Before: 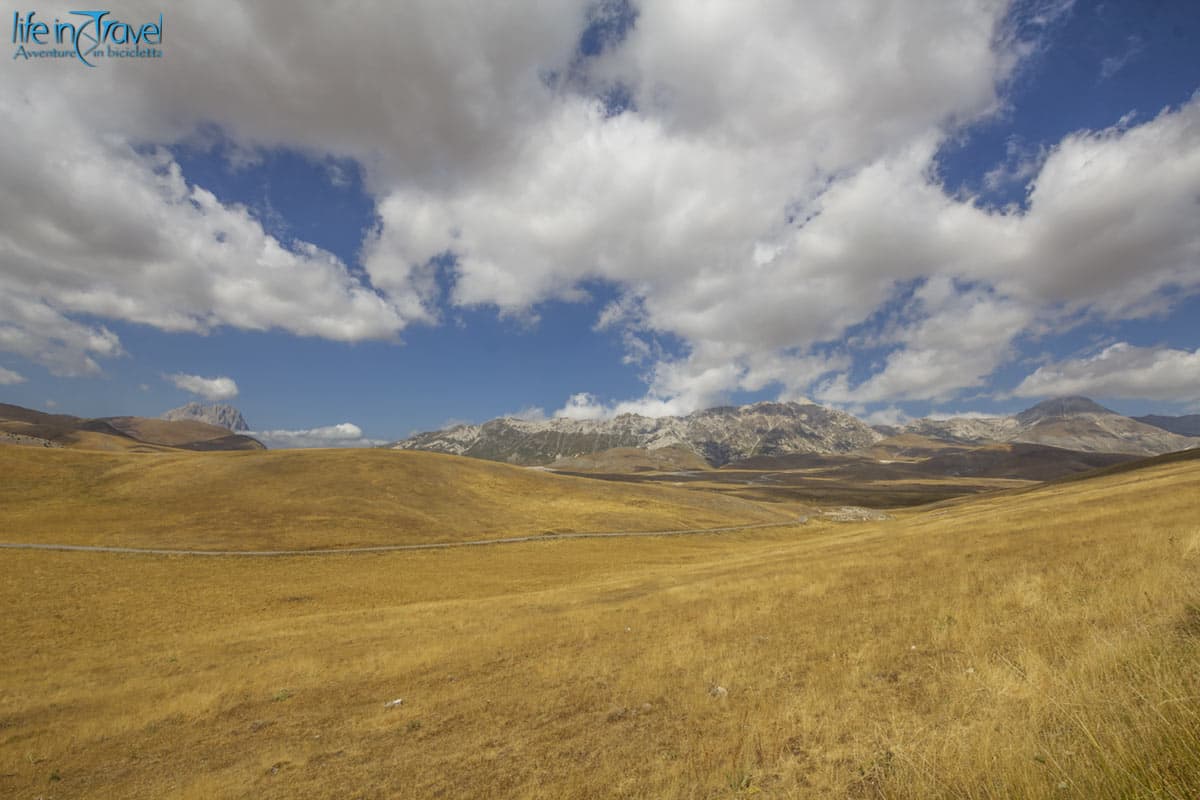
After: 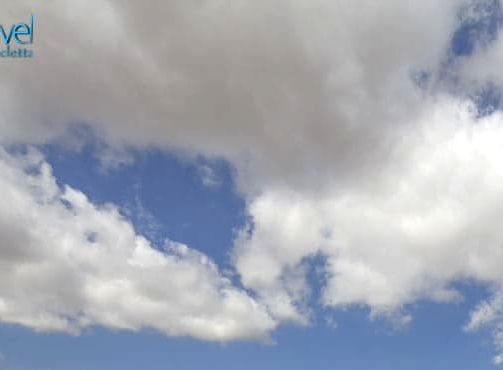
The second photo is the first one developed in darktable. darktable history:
crop and rotate: left 10.817%, top 0.062%, right 47.194%, bottom 53.626%
exposure: black level correction 0, exposure 0.5 EV, compensate exposure bias true, compensate highlight preservation false
